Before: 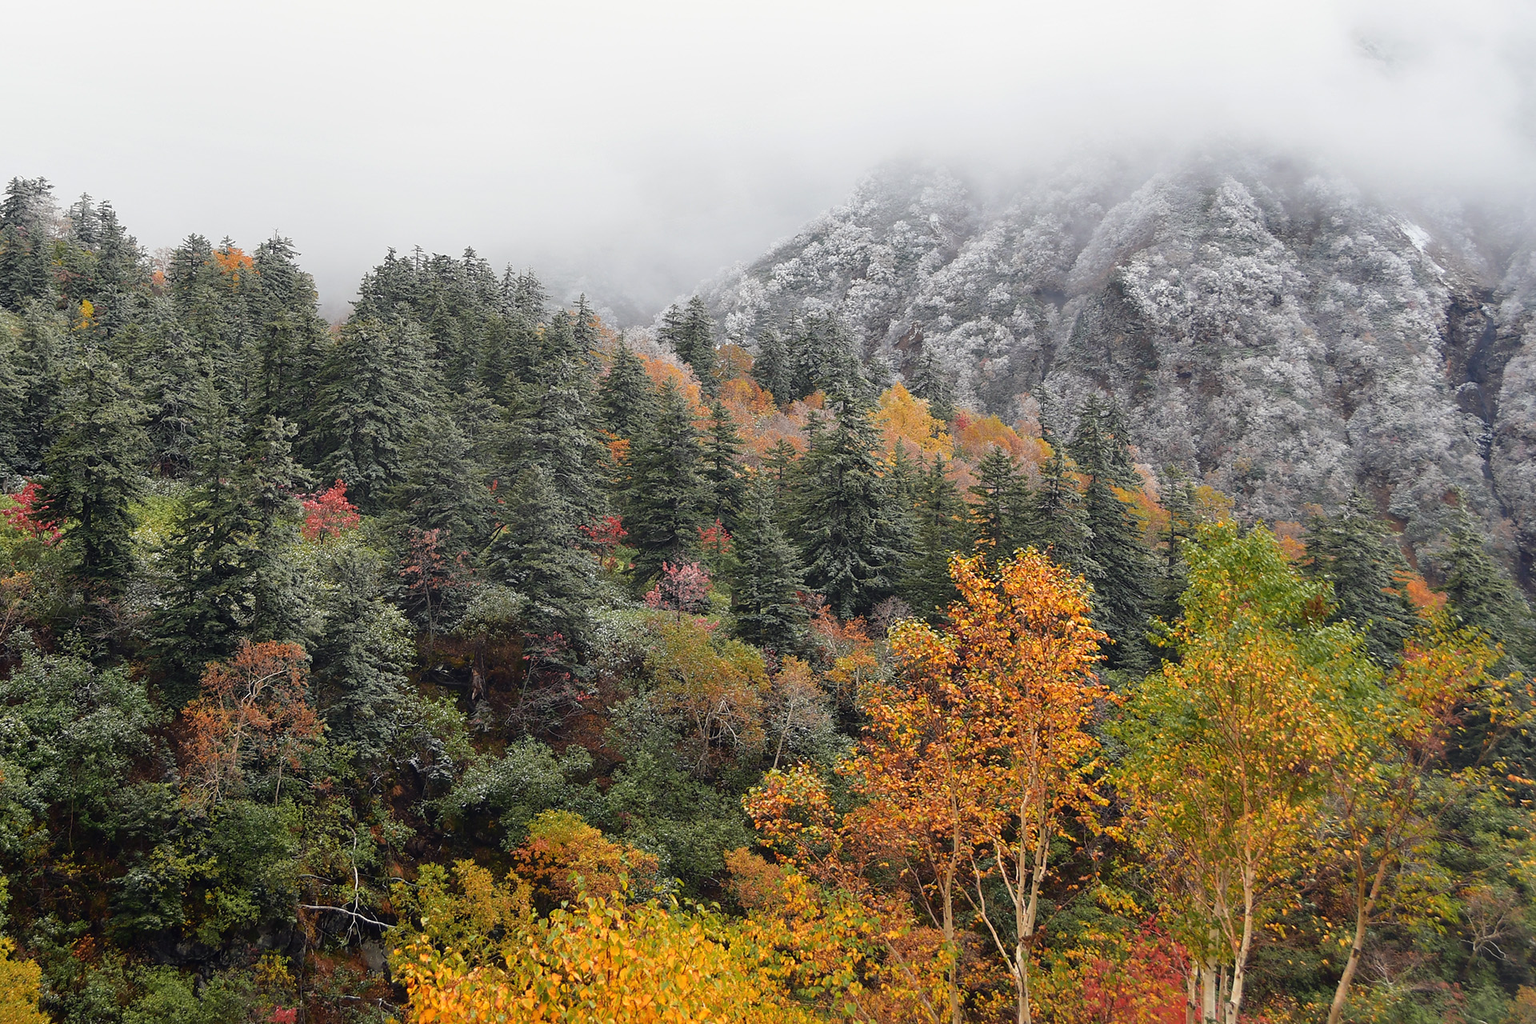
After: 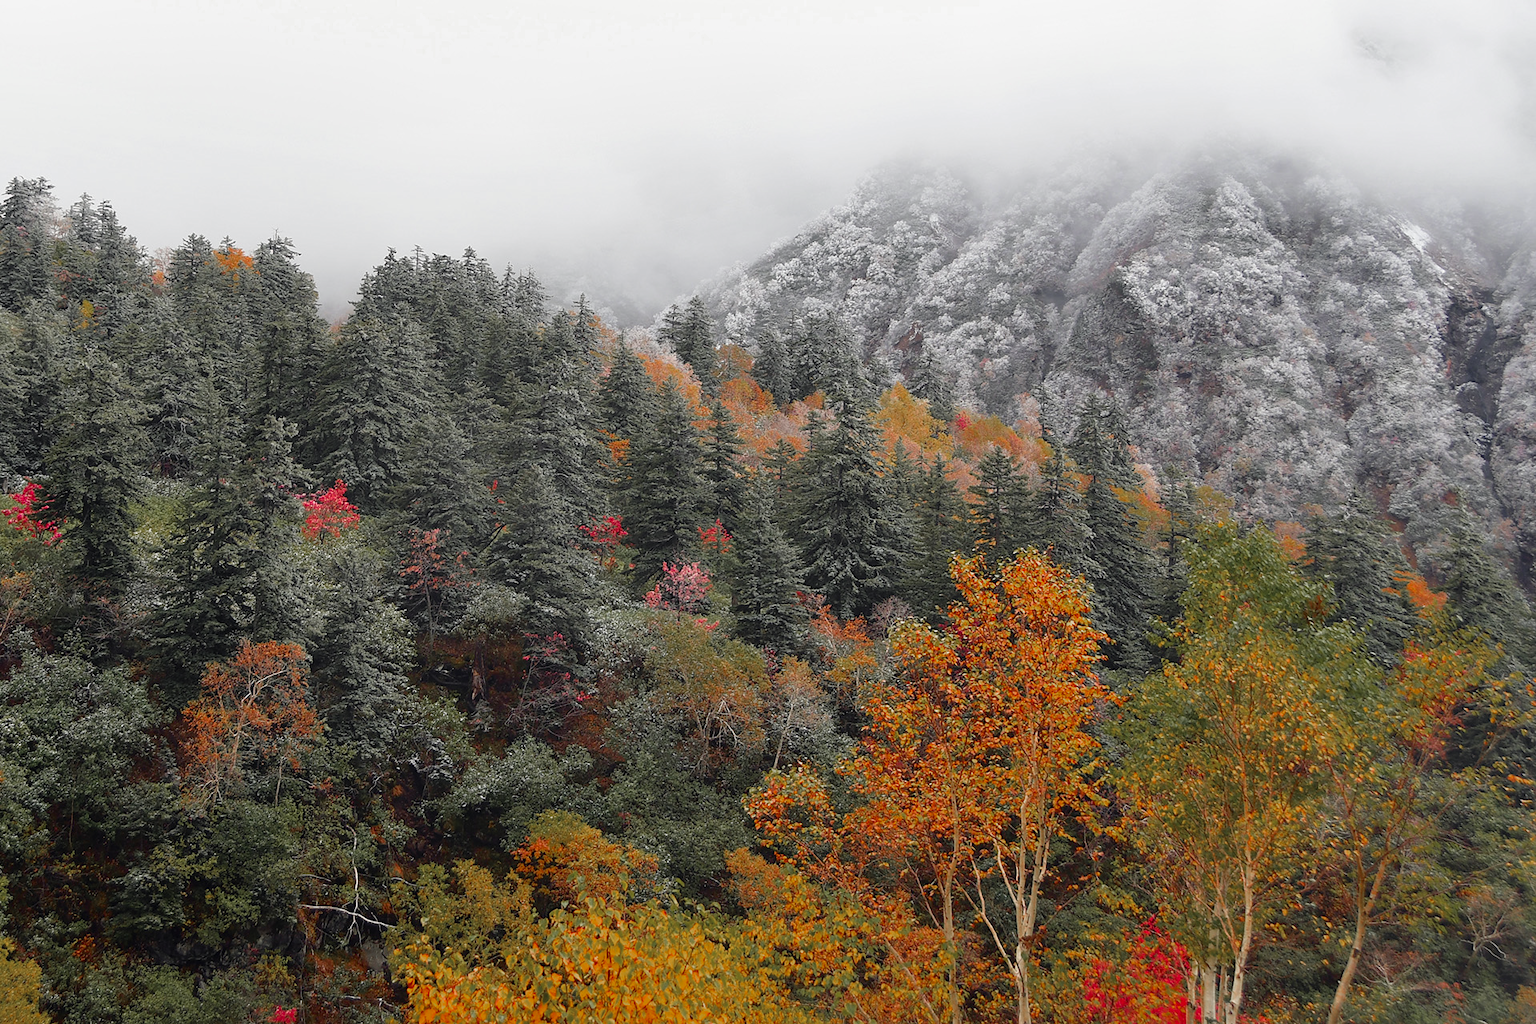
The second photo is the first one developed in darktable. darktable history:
color zones: curves: ch0 [(0, 0.48) (0.209, 0.398) (0.305, 0.332) (0.429, 0.493) (0.571, 0.5) (0.714, 0.5) (0.857, 0.5) (1, 0.48)]; ch1 [(0, 0.736) (0.143, 0.625) (0.225, 0.371) (0.429, 0.256) (0.571, 0.241) (0.714, 0.213) (0.857, 0.48) (1, 0.736)]; ch2 [(0, 0.448) (0.143, 0.498) (0.286, 0.5) (0.429, 0.5) (0.571, 0.5) (0.714, 0.5) (0.857, 0.5) (1, 0.448)]
rotate and perspective: crop left 0, crop top 0
